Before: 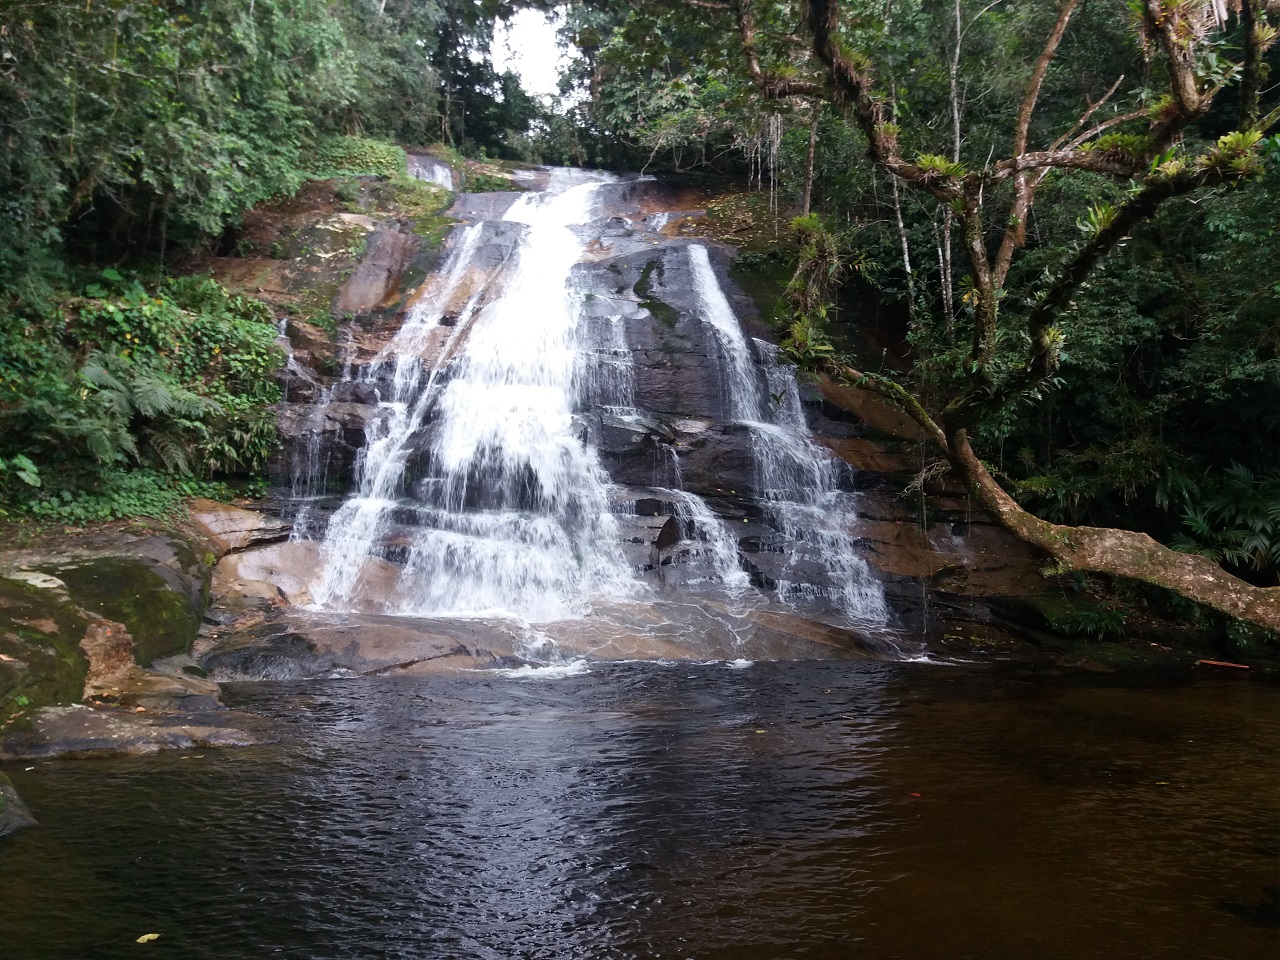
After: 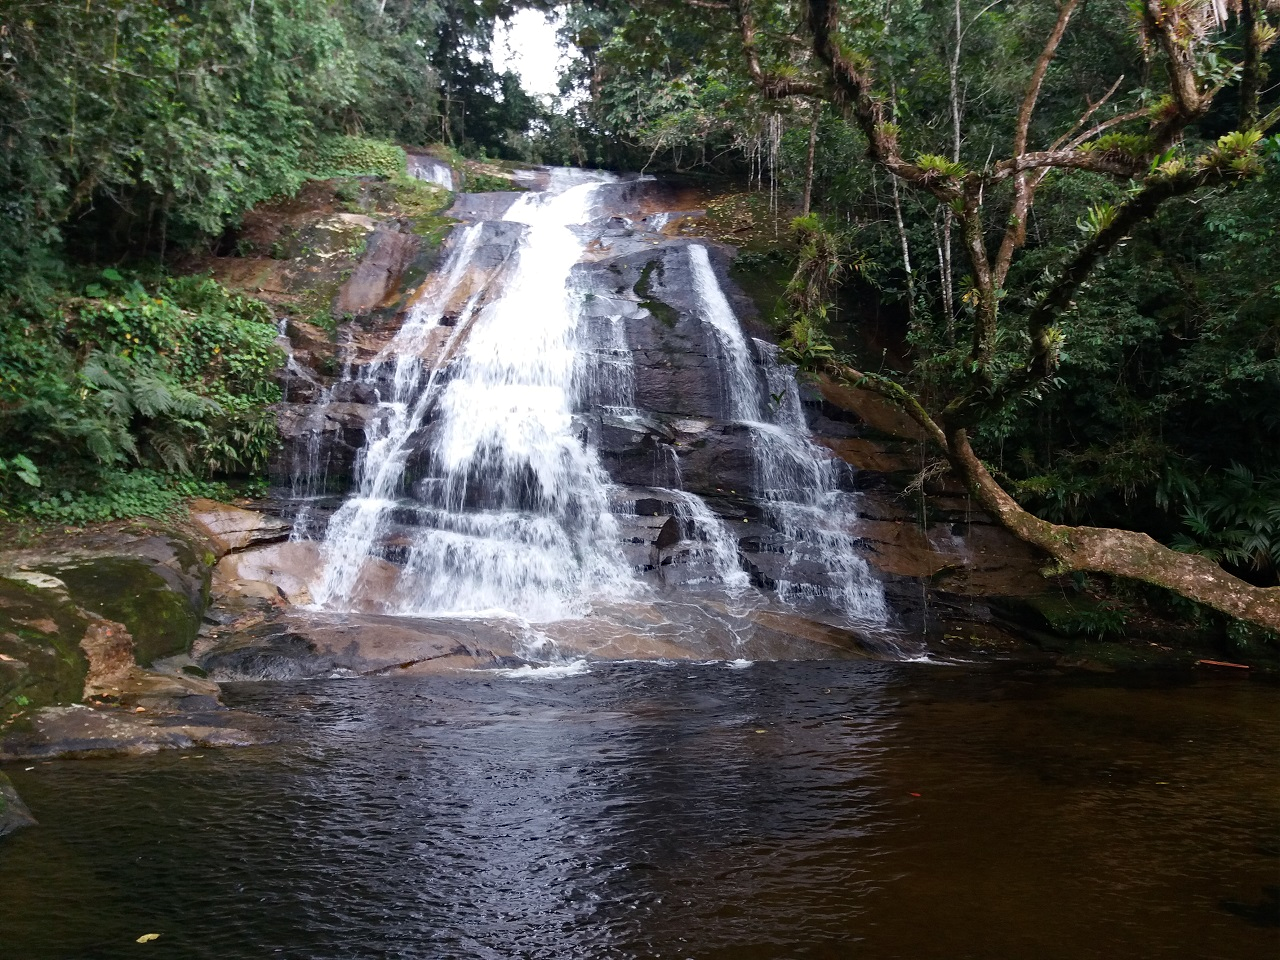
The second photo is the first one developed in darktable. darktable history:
white balance: emerald 1
haze removal: compatibility mode true, adaptive false
